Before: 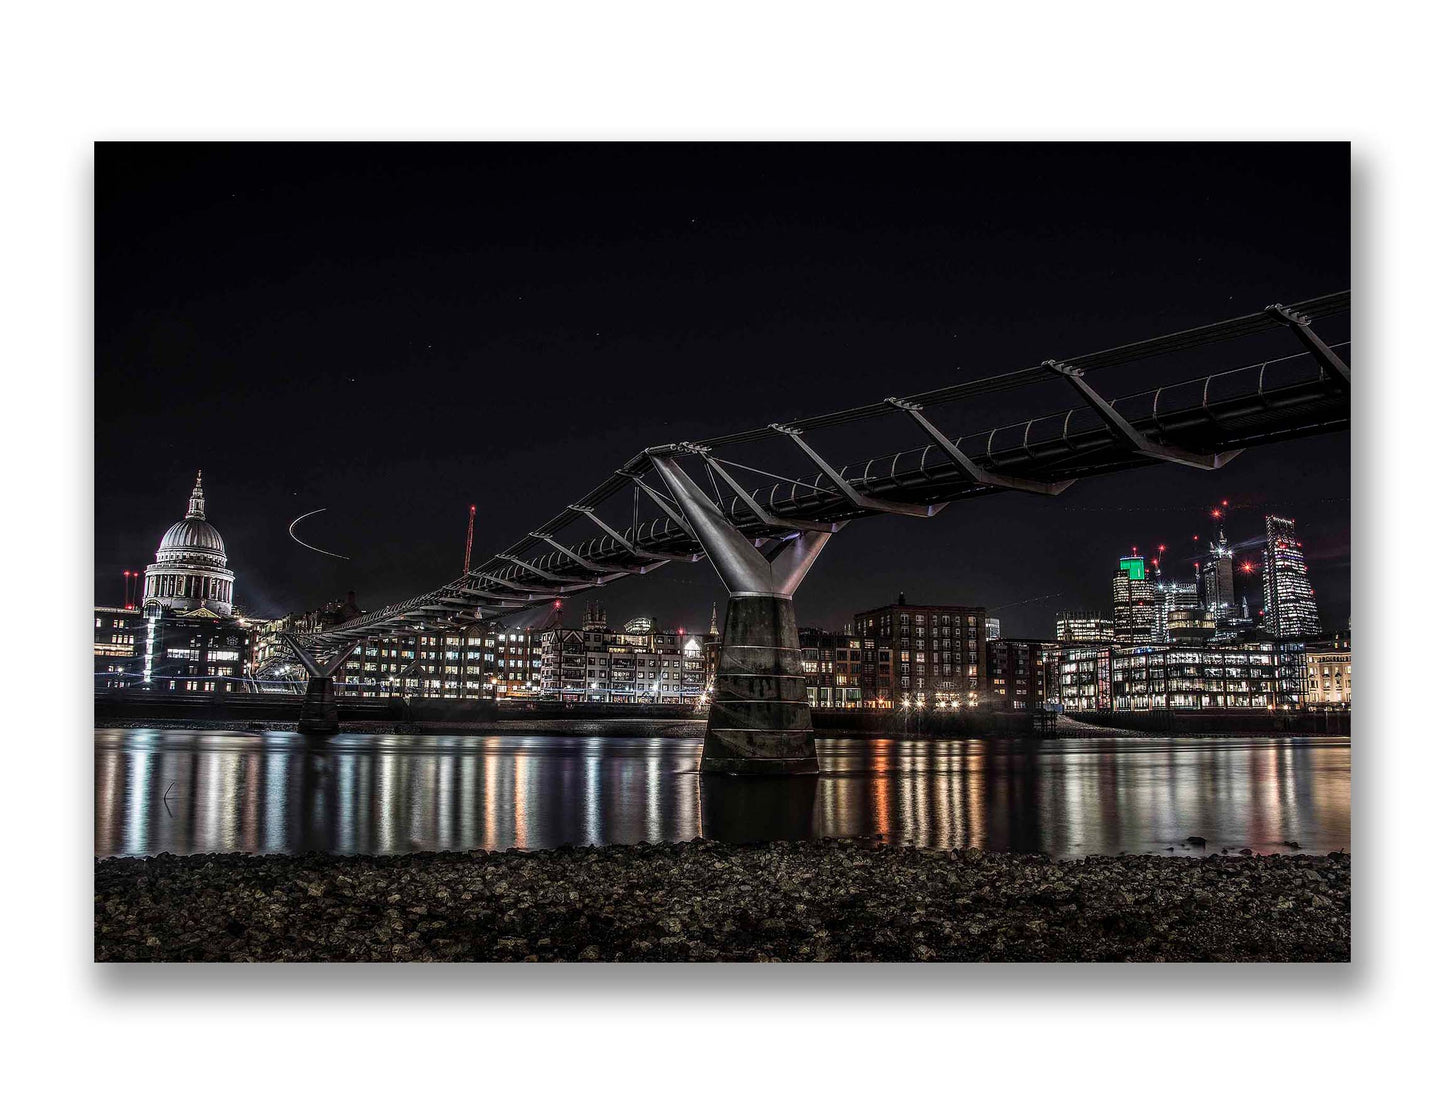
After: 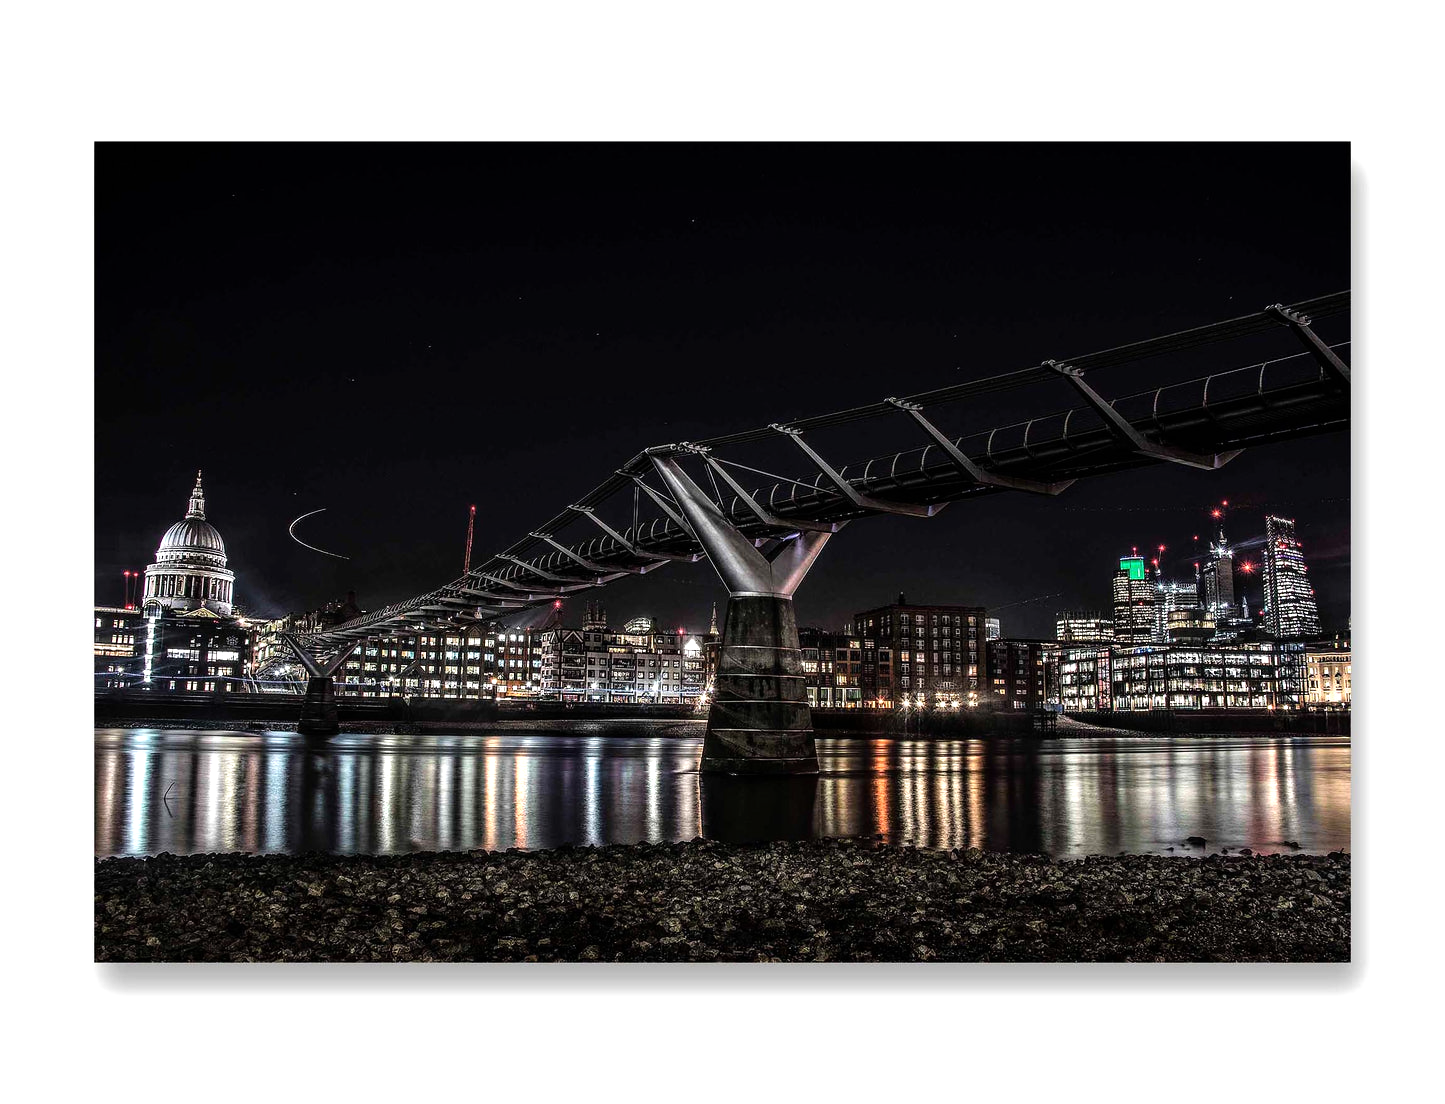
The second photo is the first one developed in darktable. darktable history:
tone equalizer: -8 EV -0.727 EV, -7 EV -0.674 EV, -6 EV -0.614 EV, -5 EV -0.394 EV, -3 EV 0.38 EV, -2 EV 0.6 EV, -1 EV 0.677 EV, +0 EV 0.723 EV
